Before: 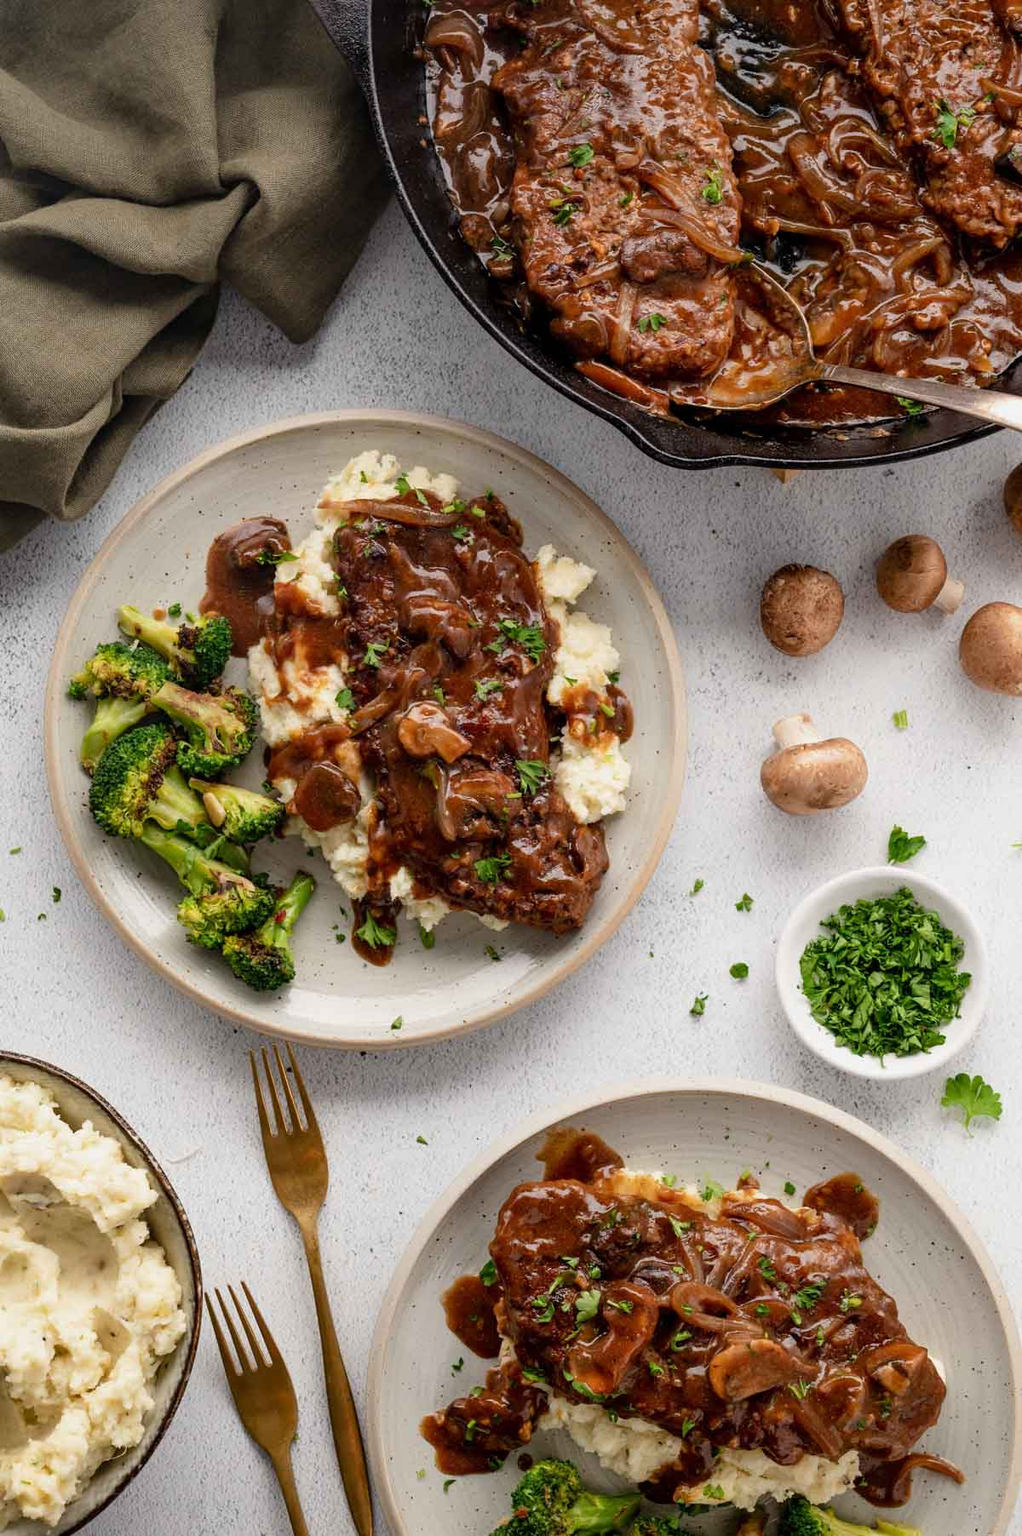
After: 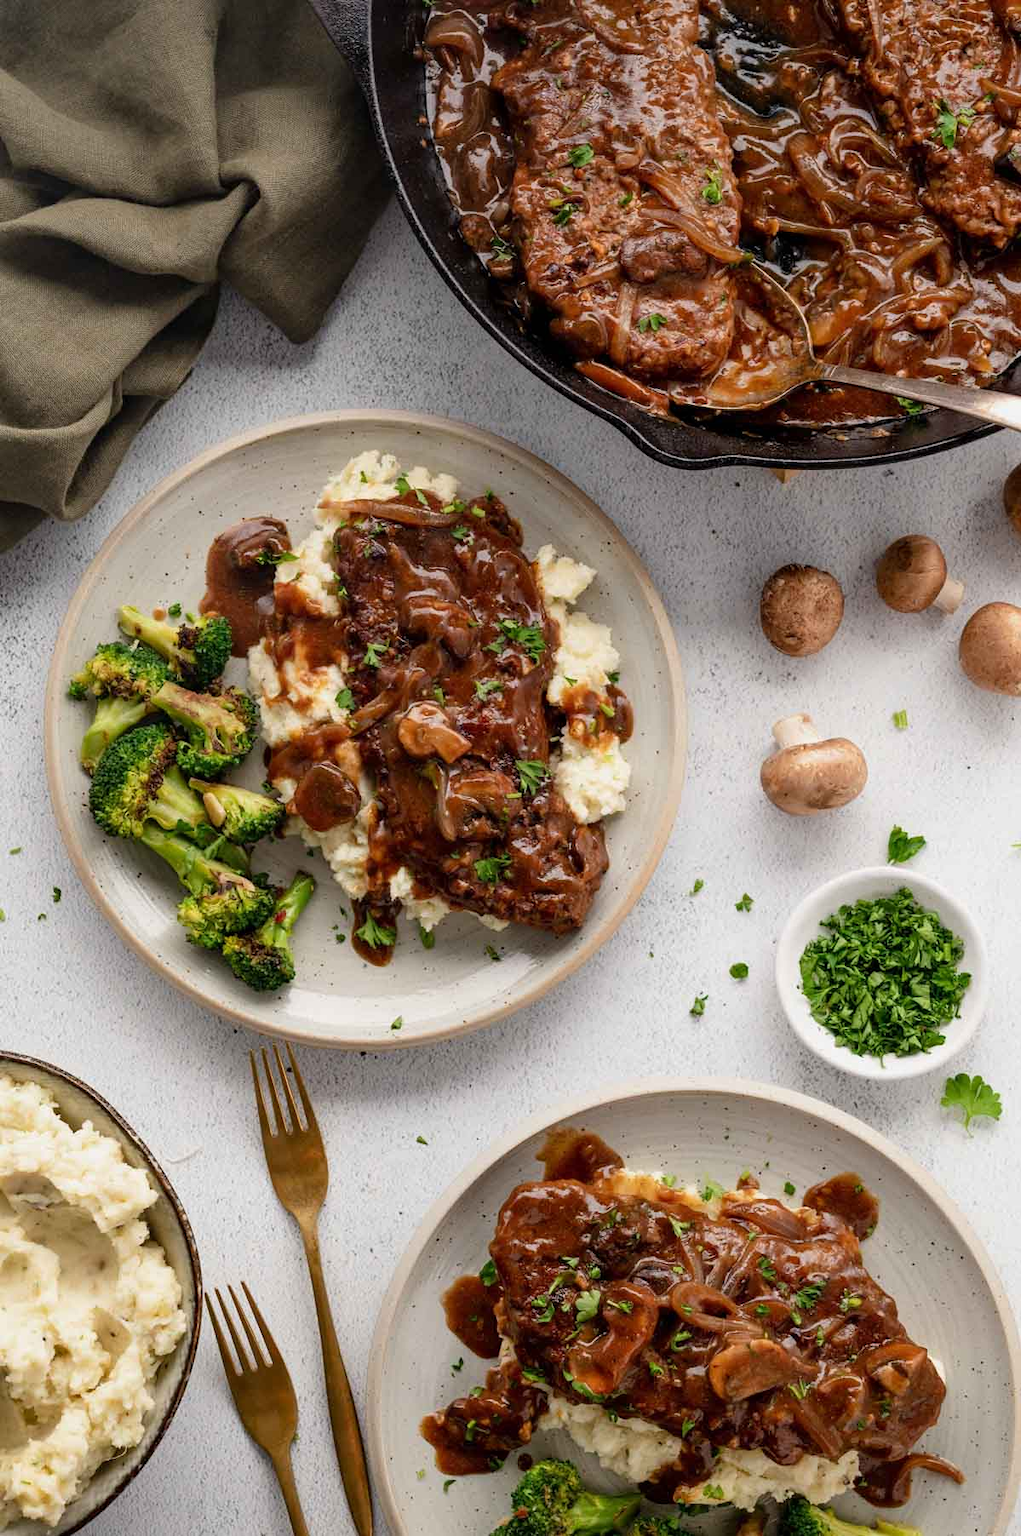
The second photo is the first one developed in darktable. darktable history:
color zones: mix -64.62%
